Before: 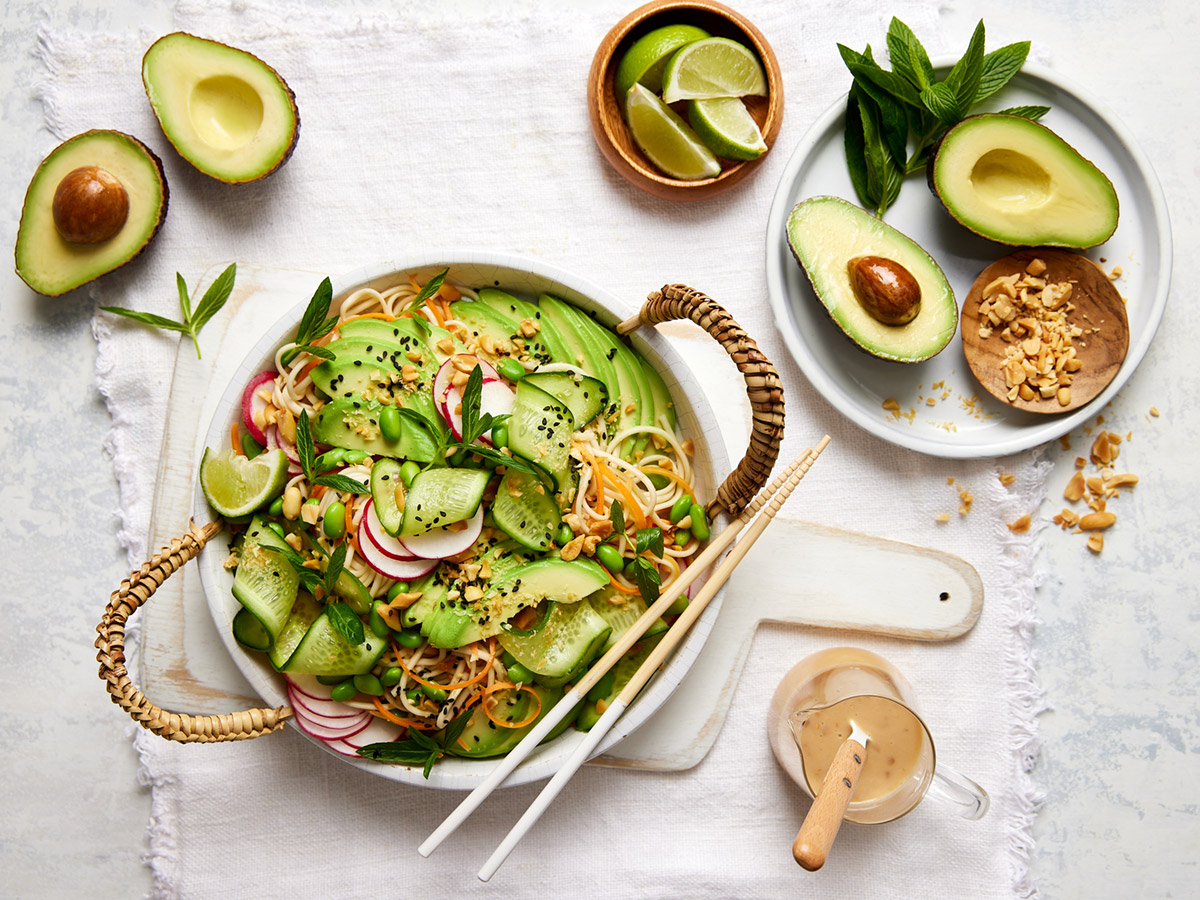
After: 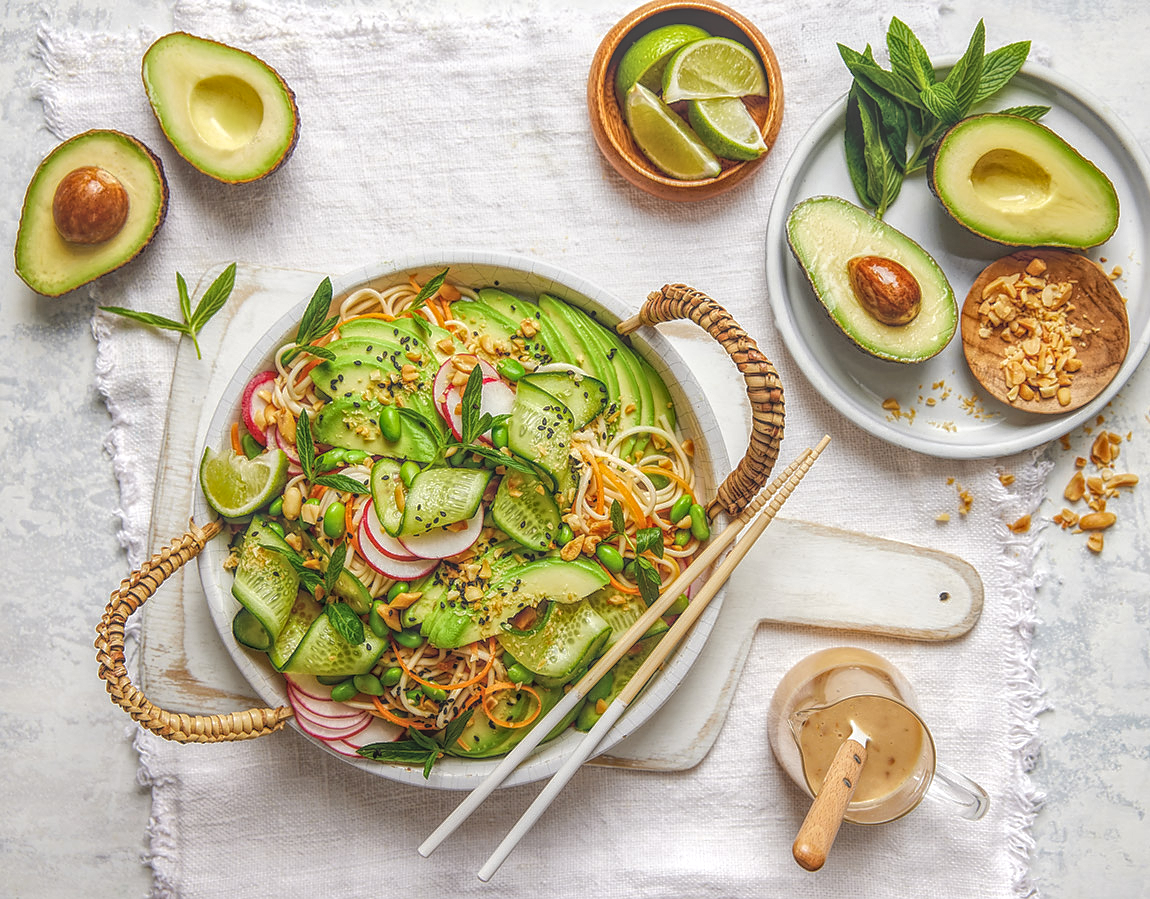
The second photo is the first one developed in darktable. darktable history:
sharpen: radius 0.969, amount 0.604
local contrast: highlights 20%, shadows 30%, detail 200%, midtone range 0.2
crop: right 4.126%, bottom 0.031%
